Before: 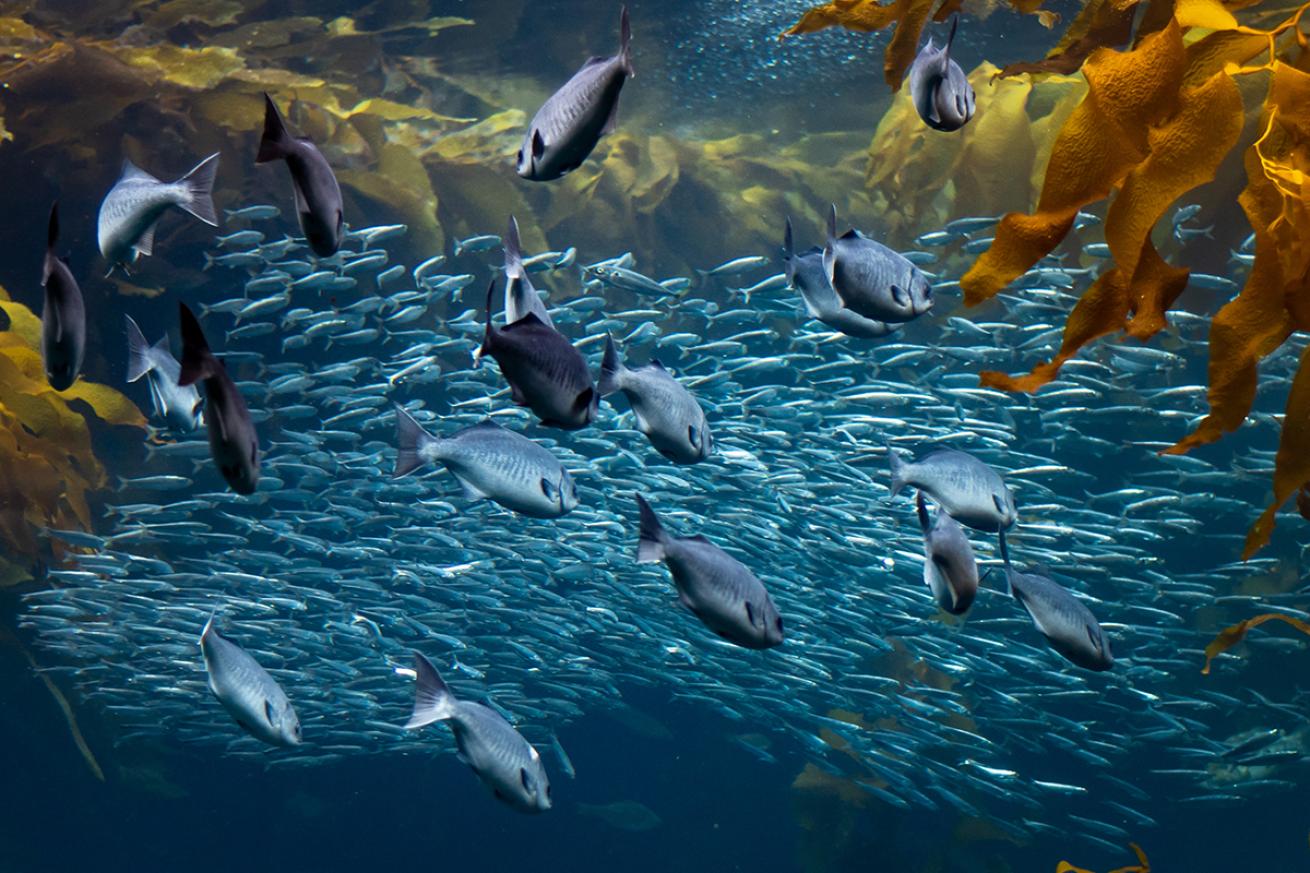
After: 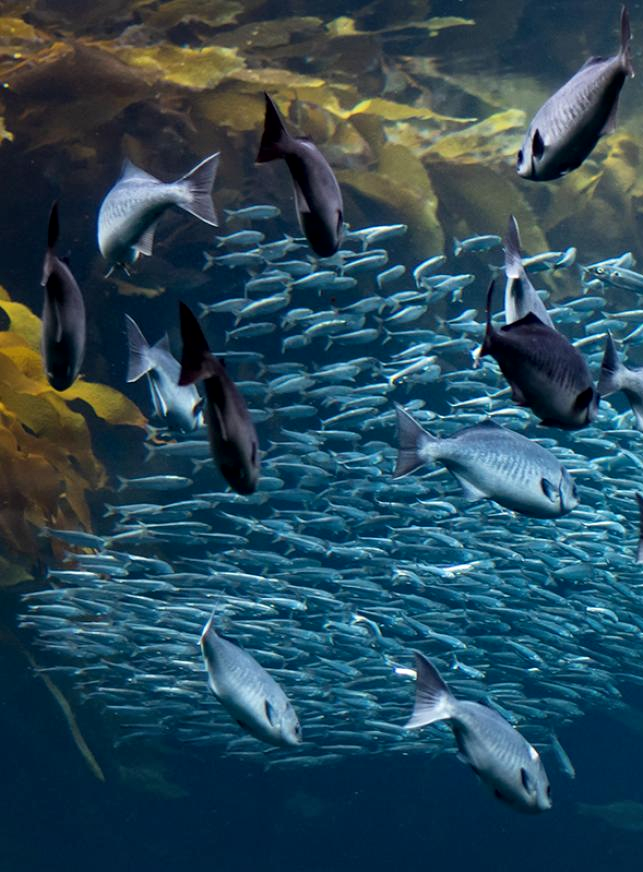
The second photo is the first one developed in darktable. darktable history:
local contrast: mode bilateral grid, contrast 20, coarseness 50, detail 132%, midtone range 0.2
crop and rotate: left 0%, top 0%, right 50.845%
